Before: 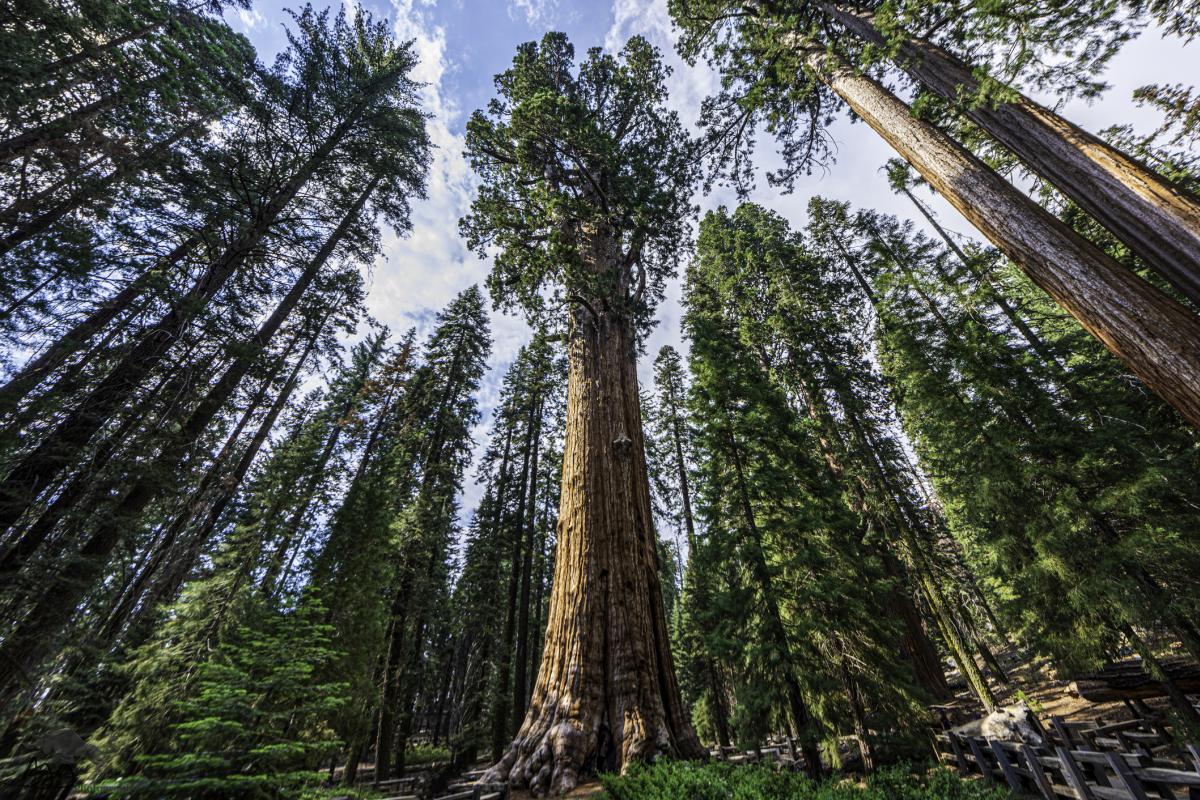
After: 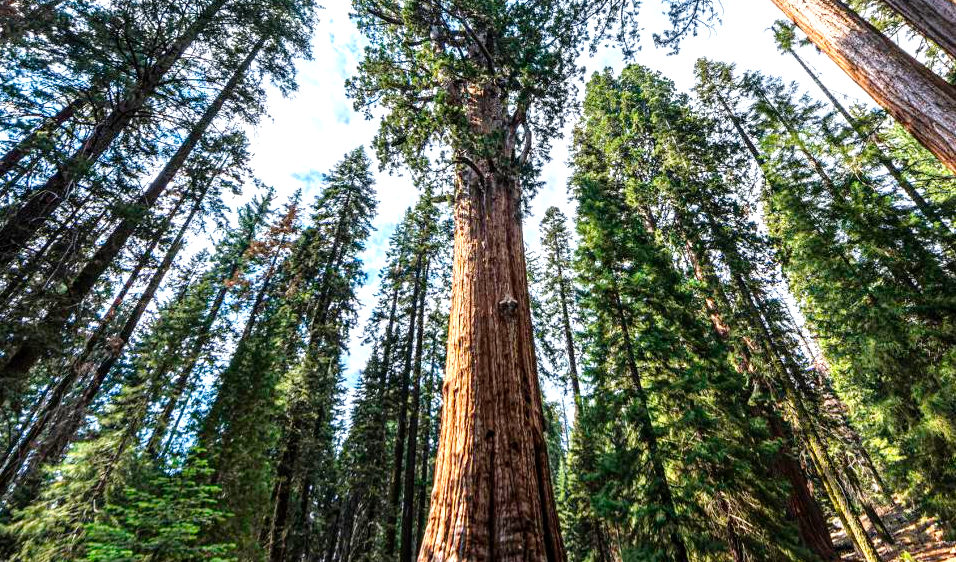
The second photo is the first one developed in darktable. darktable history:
crop: left 9.513%, top 17.391%, right 10.775%, bottom 12.347%
tone equalizer: -8 EV -0.771 EV, -7 EV -0.713 EV, -6 EV -0.567 EV, -5 EV -0.41 EV, -3 EV 0.4 EV, -2 EV 0.6 EV, -1 EV 0.689 EV, +0 EV 0.749 EV
